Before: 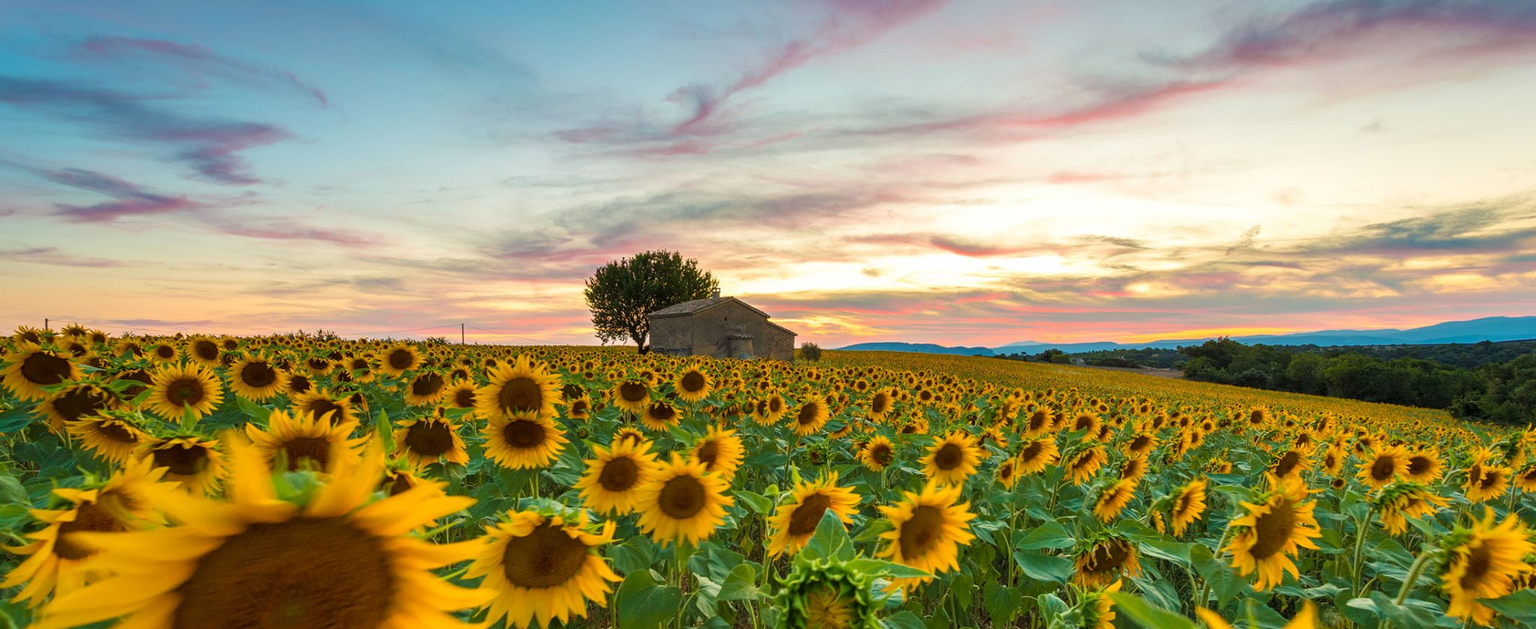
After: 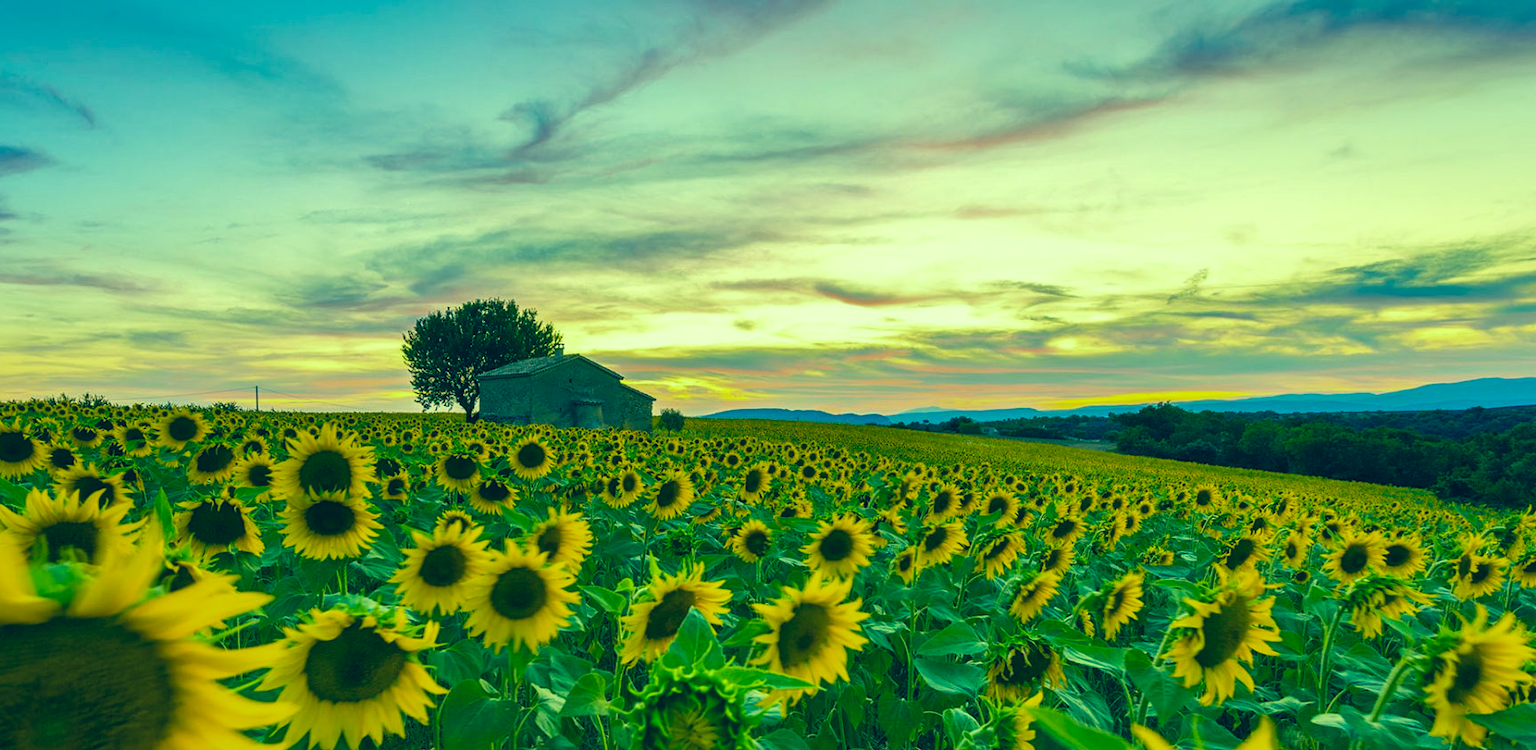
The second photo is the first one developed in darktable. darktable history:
crop: left 16.145%
local contrast: mode bilateral grid, contrast 20, coarseness 50, detail 120%, midtone range 0.2
color correction: highlights a* -15.58, highlights b* 40, shadows a* -40, shadows b* -26.18
white balance: red 0.924, blue 1.095
